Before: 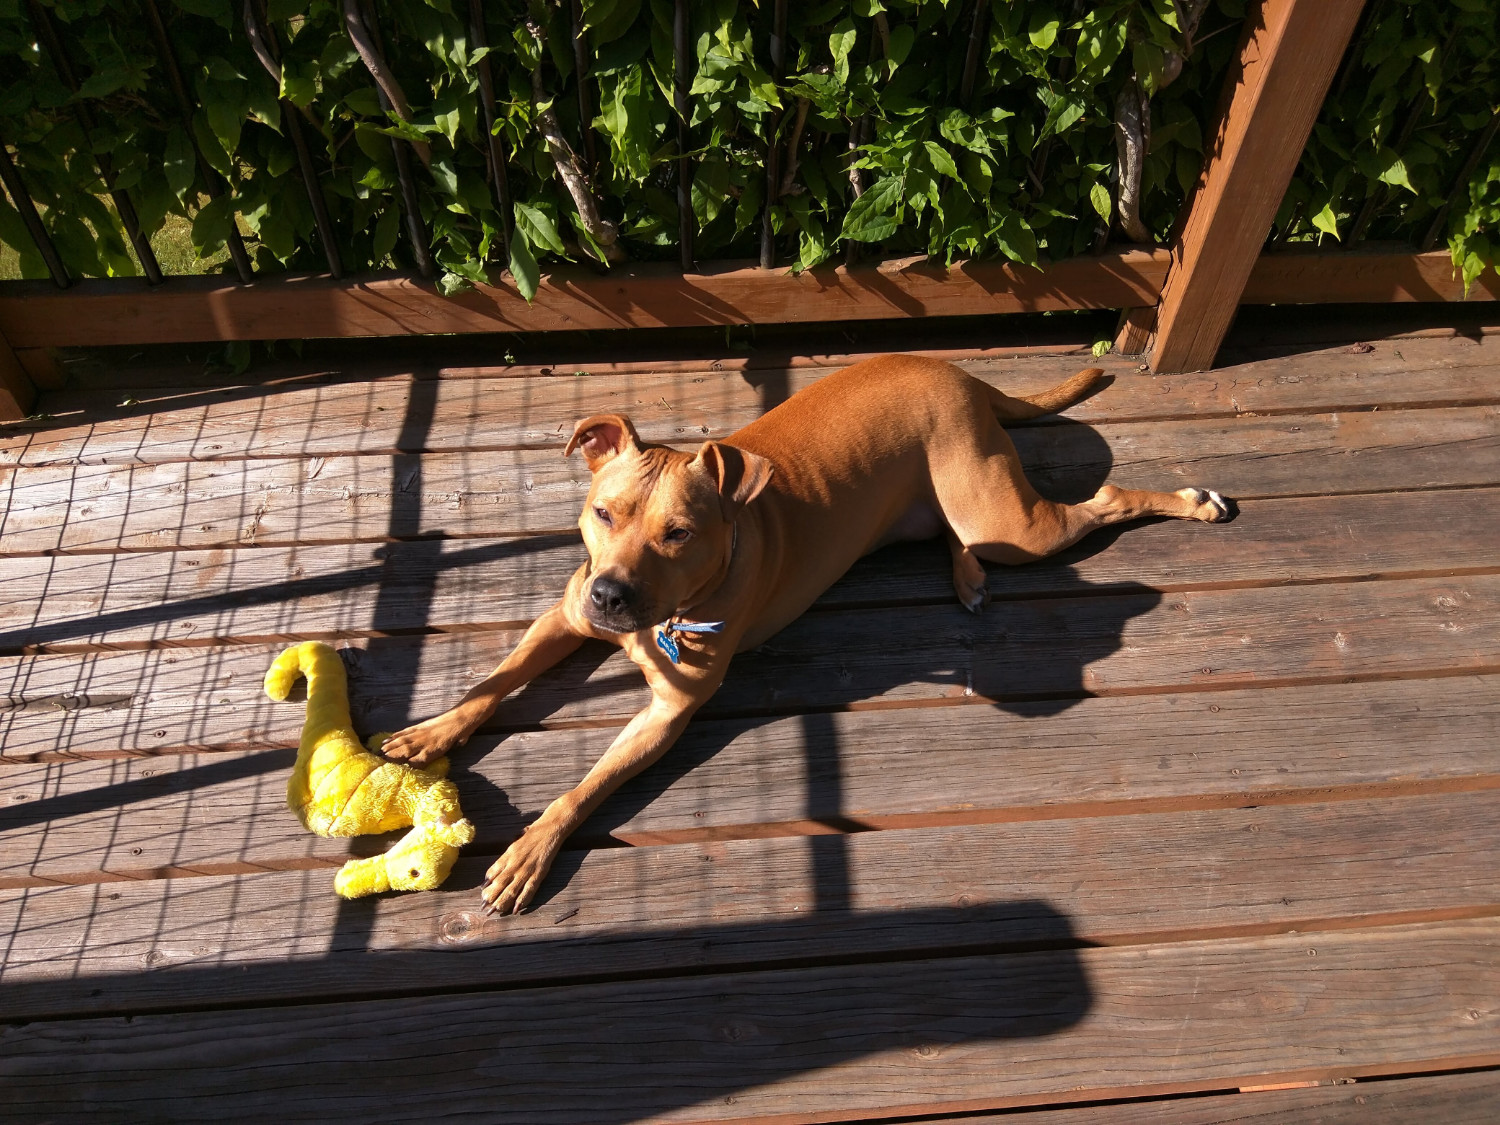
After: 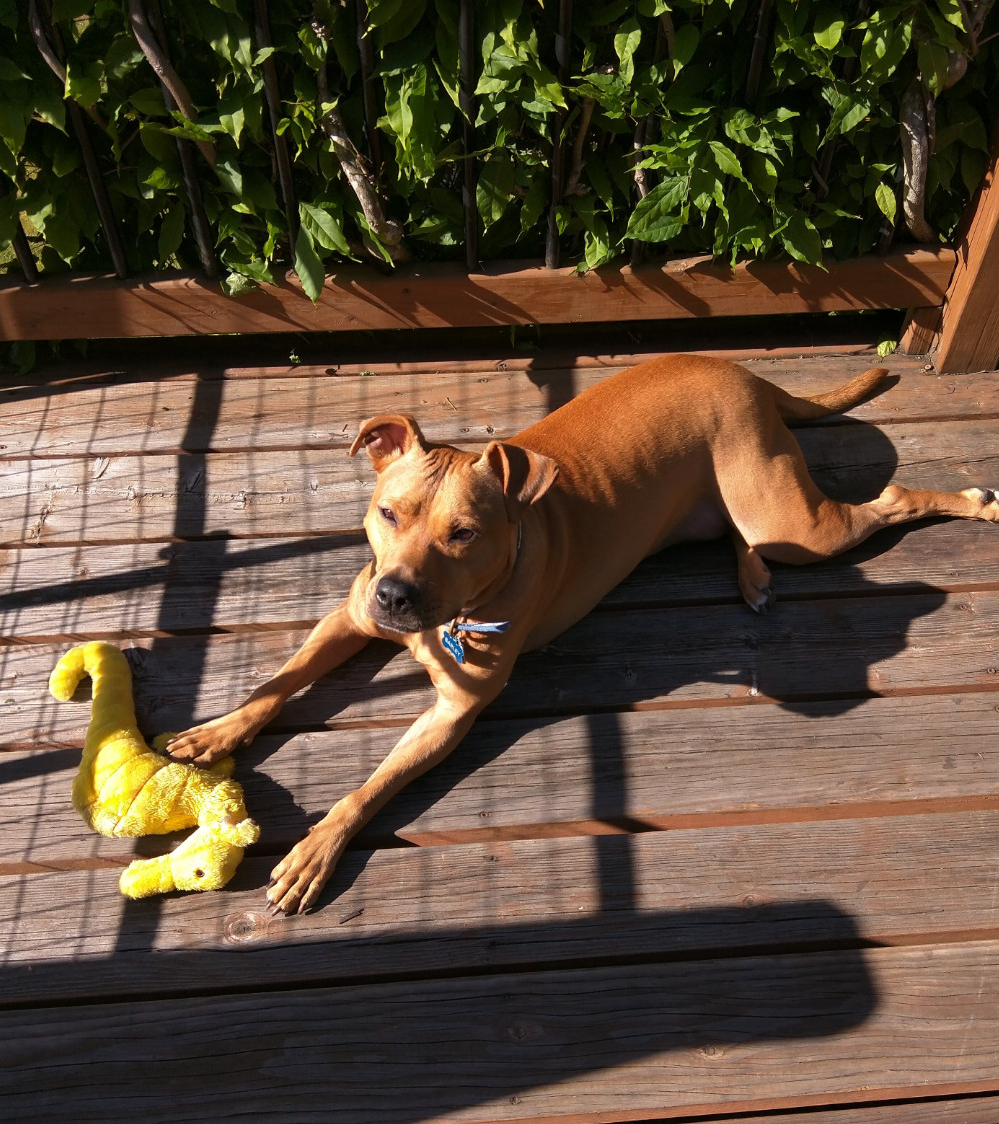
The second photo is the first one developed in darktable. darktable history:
crop and rotate: left 14.455%, right 18.898%
